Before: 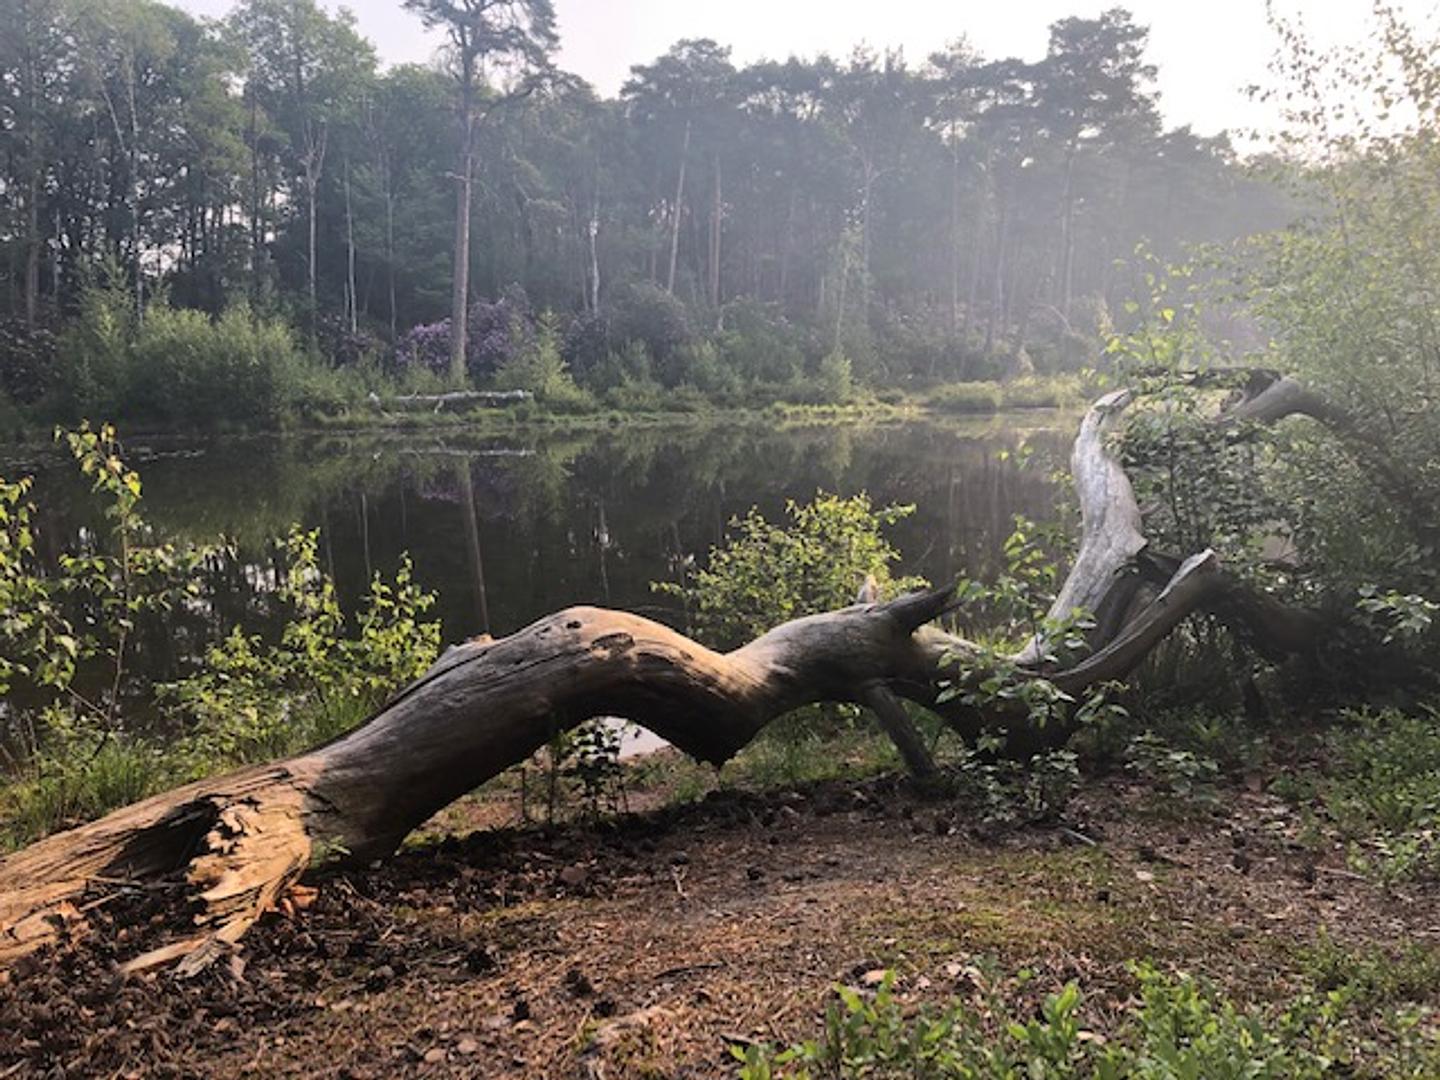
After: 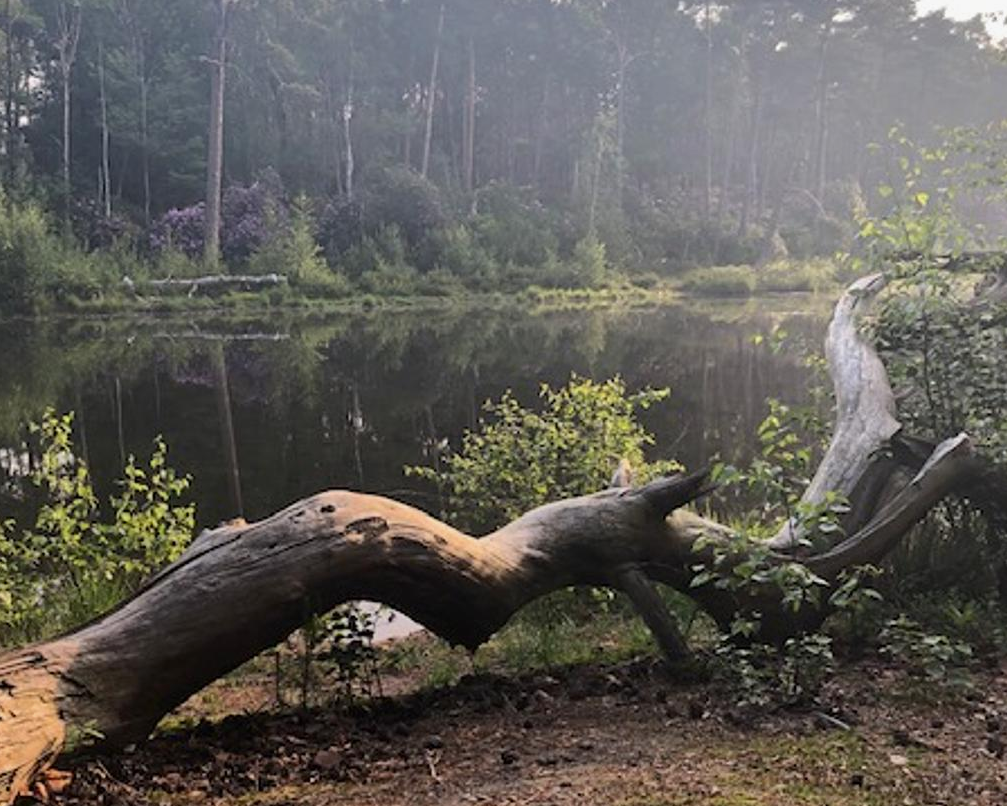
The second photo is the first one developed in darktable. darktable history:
crop and rotate: left 17.112%, top 10.792%, right 12.898%, bottom 14.555%
shadows and highlights: shadows -20.11, white point adjustment -1.93, highlights -35.1, shadows color adjustment 97.67%
